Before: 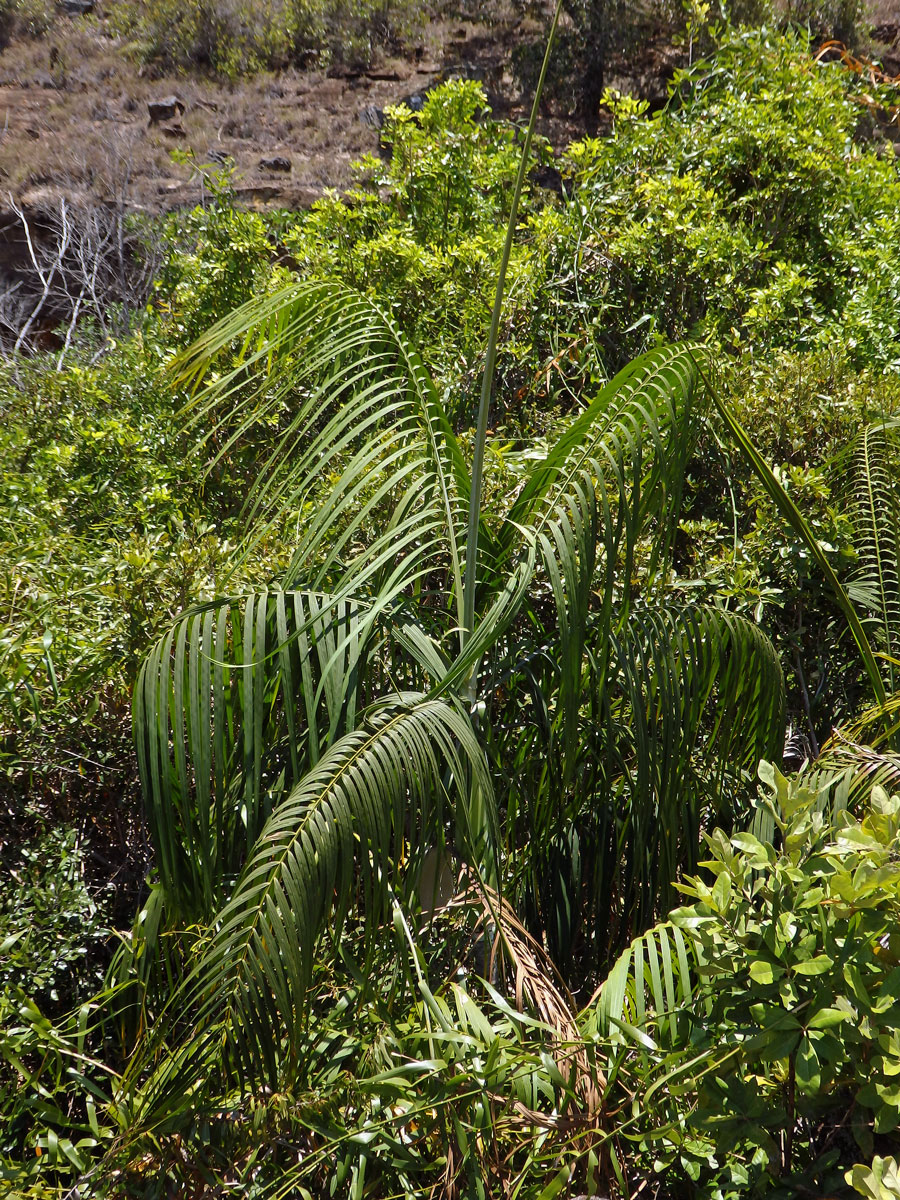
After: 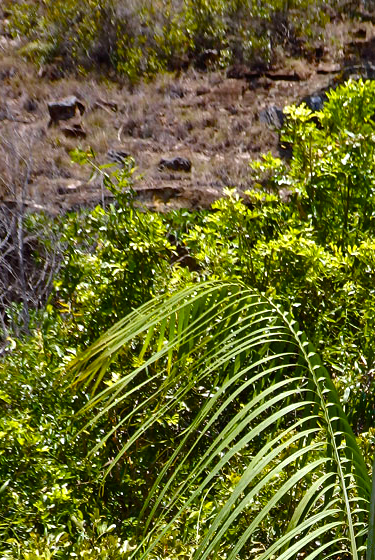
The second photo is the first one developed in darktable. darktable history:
color balance rgb: linear chroma grading › global chroma 8.963%, perceptual saturation grading › global saturation 20%, perceptual saturation grading › highlights -25.711%, perceptual saturation grading › shadows 23.976%, global vibrance 9.668%, contrast 15.609%, saturation formula JzAzBz (2021)
crop and rotate: left 11.212%, top 0.053%, right 47.096%, bottom 53.259%
